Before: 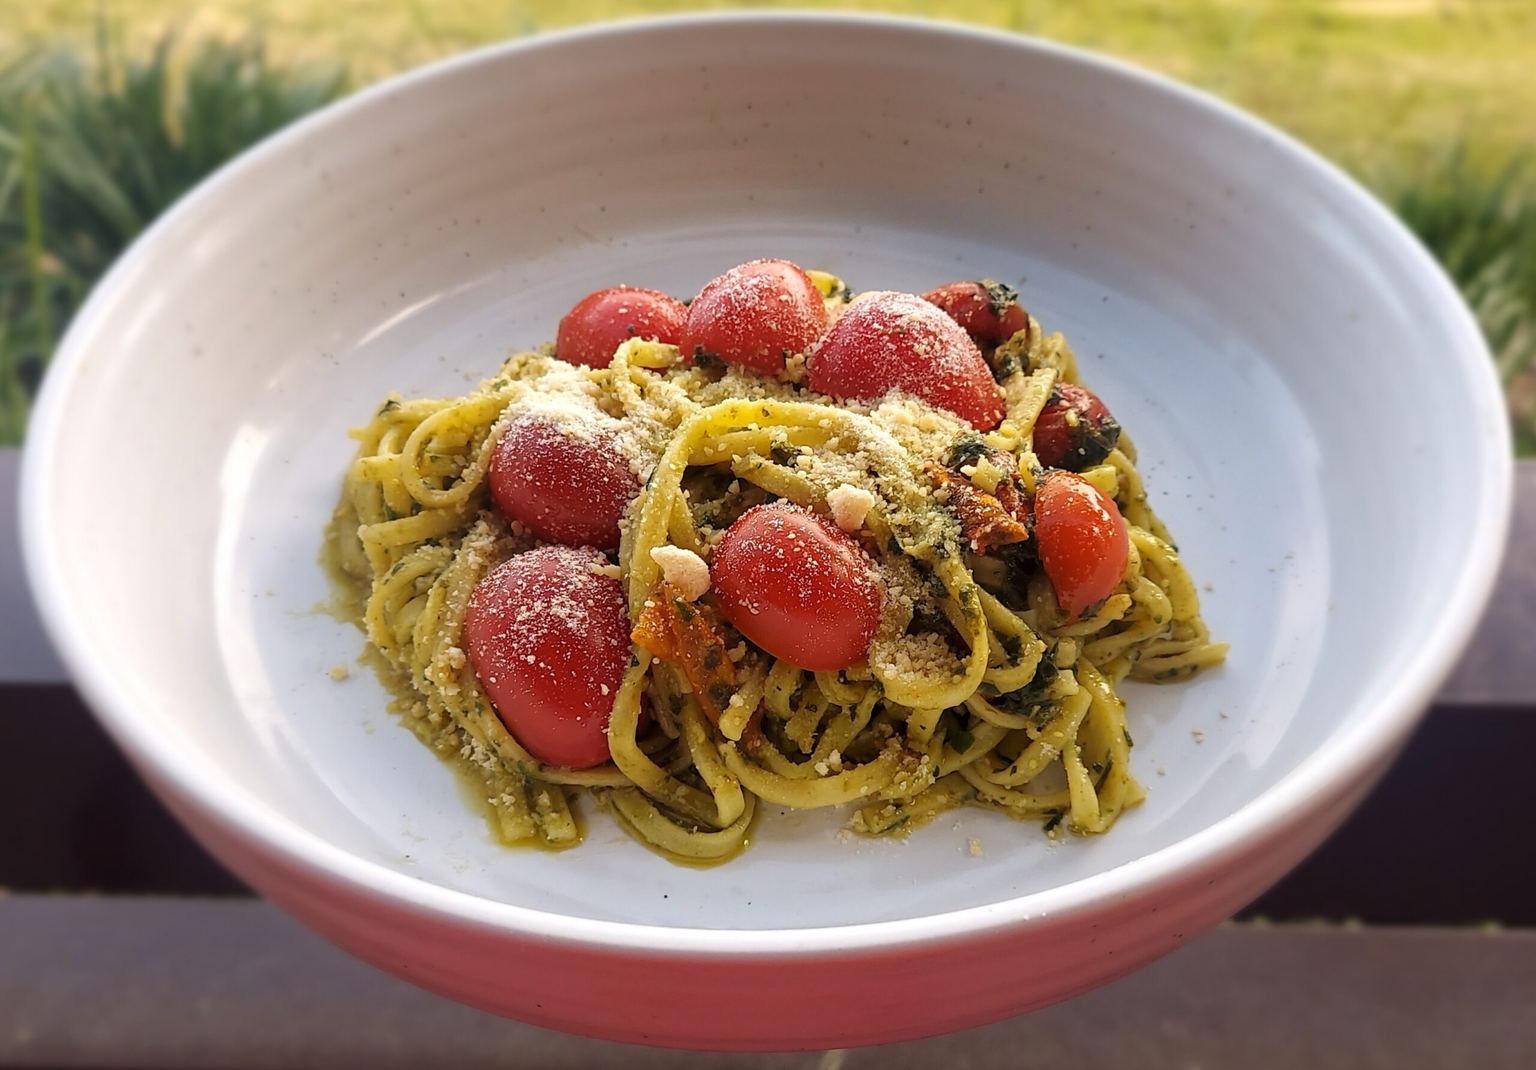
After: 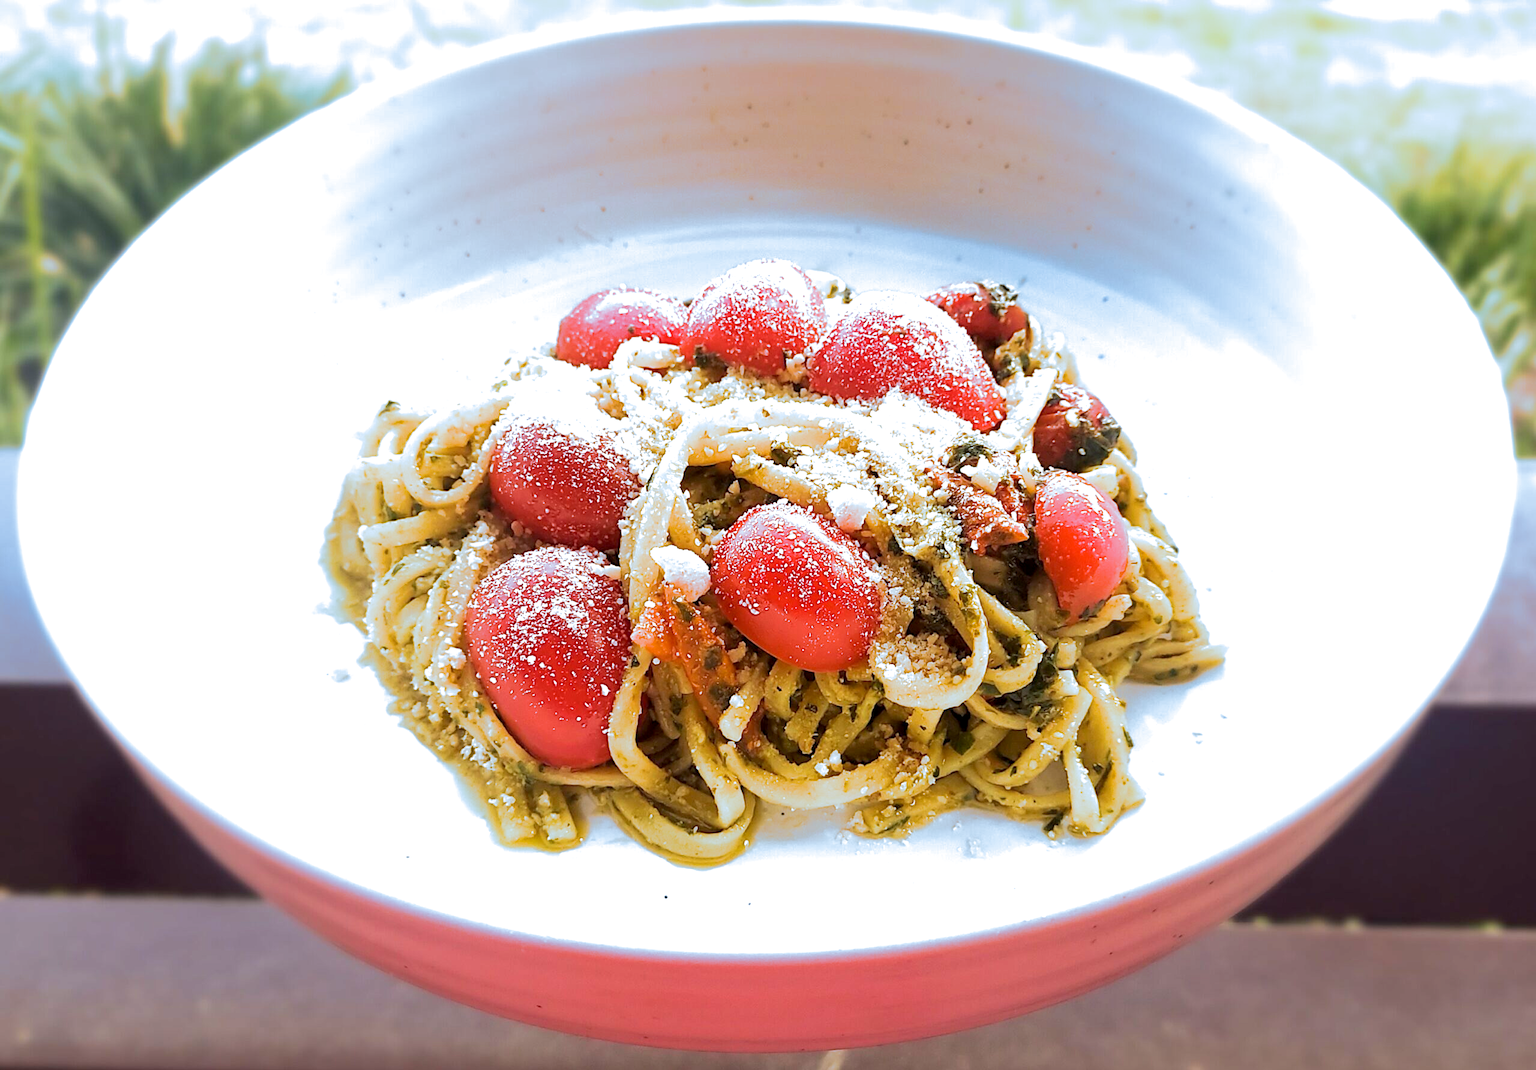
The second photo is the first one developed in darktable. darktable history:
exposure: black level correction 0.001, exposure 1.3 EV, compensate highlight preservation false
split-toning: shadows › hue 351.18°, shadows › saturation 0.86, highlights › hue 218.82°, highlights › saturation 0.73, balance -19.167
